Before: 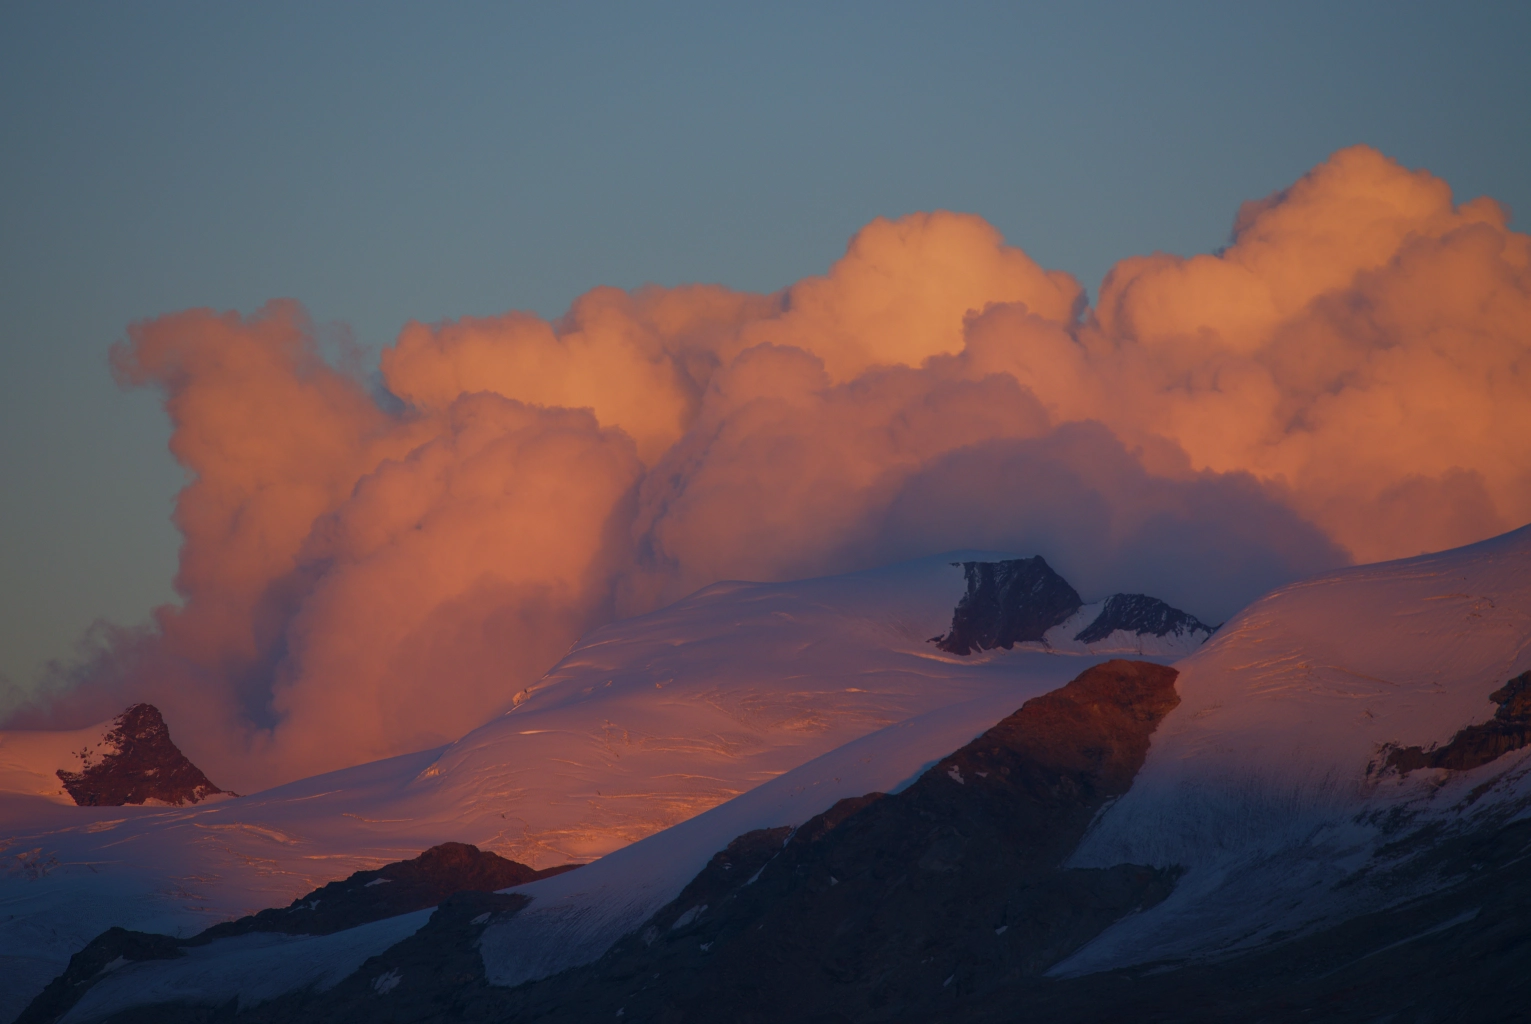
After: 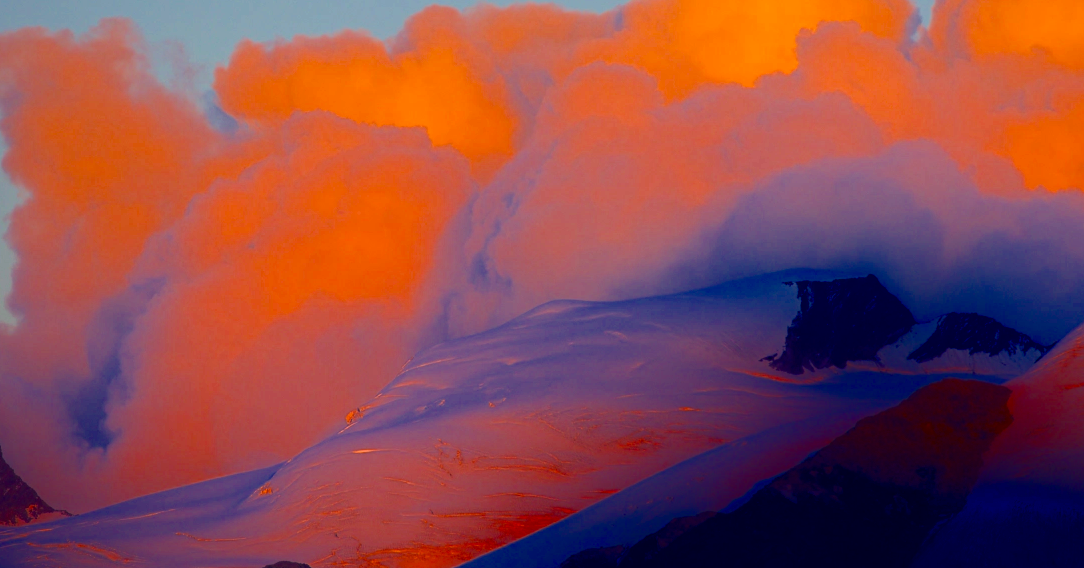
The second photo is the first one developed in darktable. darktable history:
crop: left 10.912%, top 27.507%, right 18.26%, bottom 17.003%
shadows and highlights: shadows -88.83, highlights -37.06, soften with gaussian
exposure: black level correction 0, exposure 1.096 EV, compensate highlight preservation false
color balance rgb: shadows lift › luminance -40.756%, shadows lift › chroma 13.911%, shadows lift › hue 258.87°, power › chroma 0.257%, power › hue 62.69°, perceptual saturation grading › global saturation 25.251%, global vibrance 16.25%, saturation formula JzAzBz (2021)
